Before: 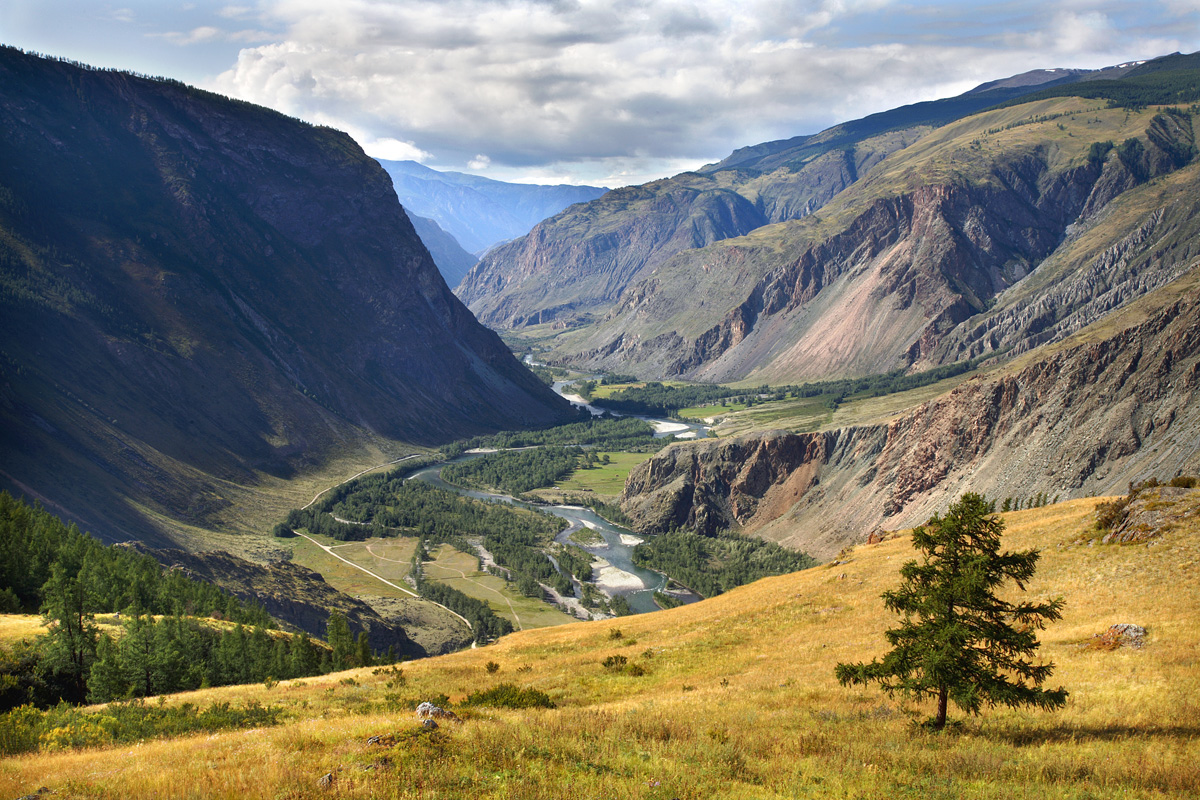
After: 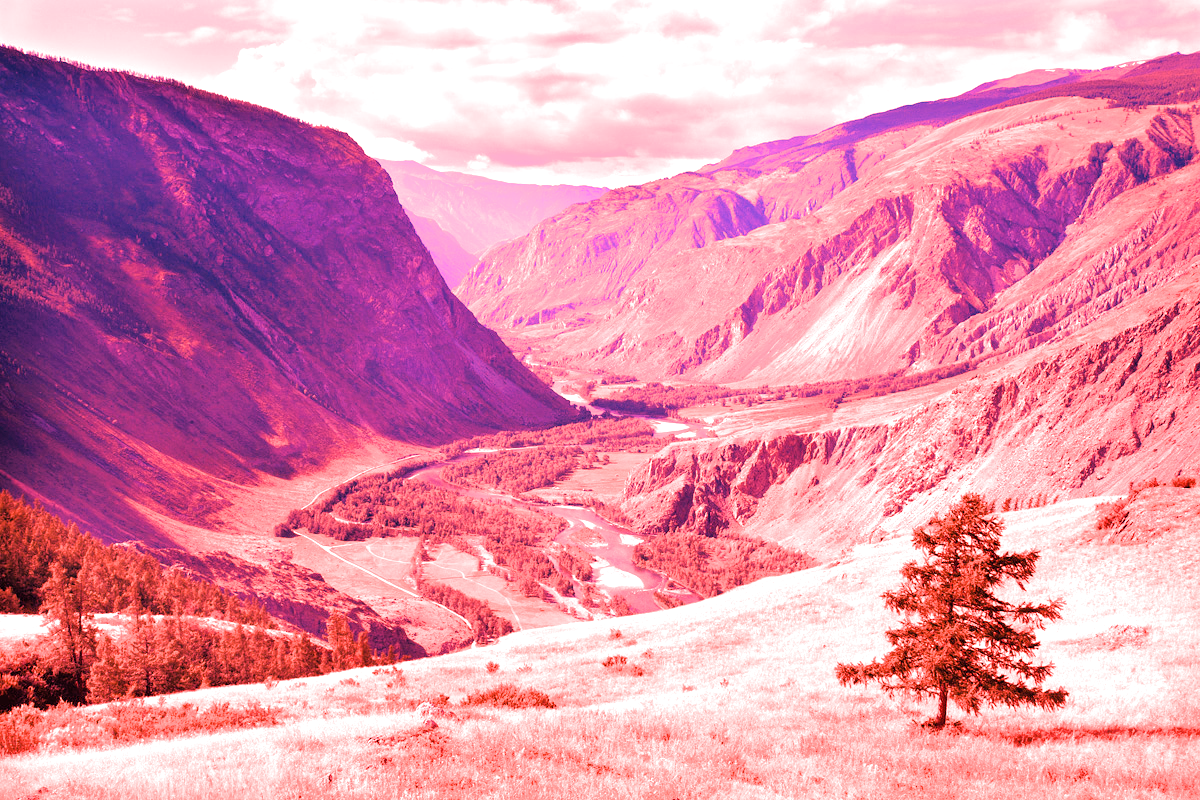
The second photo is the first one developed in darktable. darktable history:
white balance: red 4.26, blue 1.802
filmic rgb: black relative exposure -7.65 EV, white relative exposure 4.56 EV, hardness 3.61
